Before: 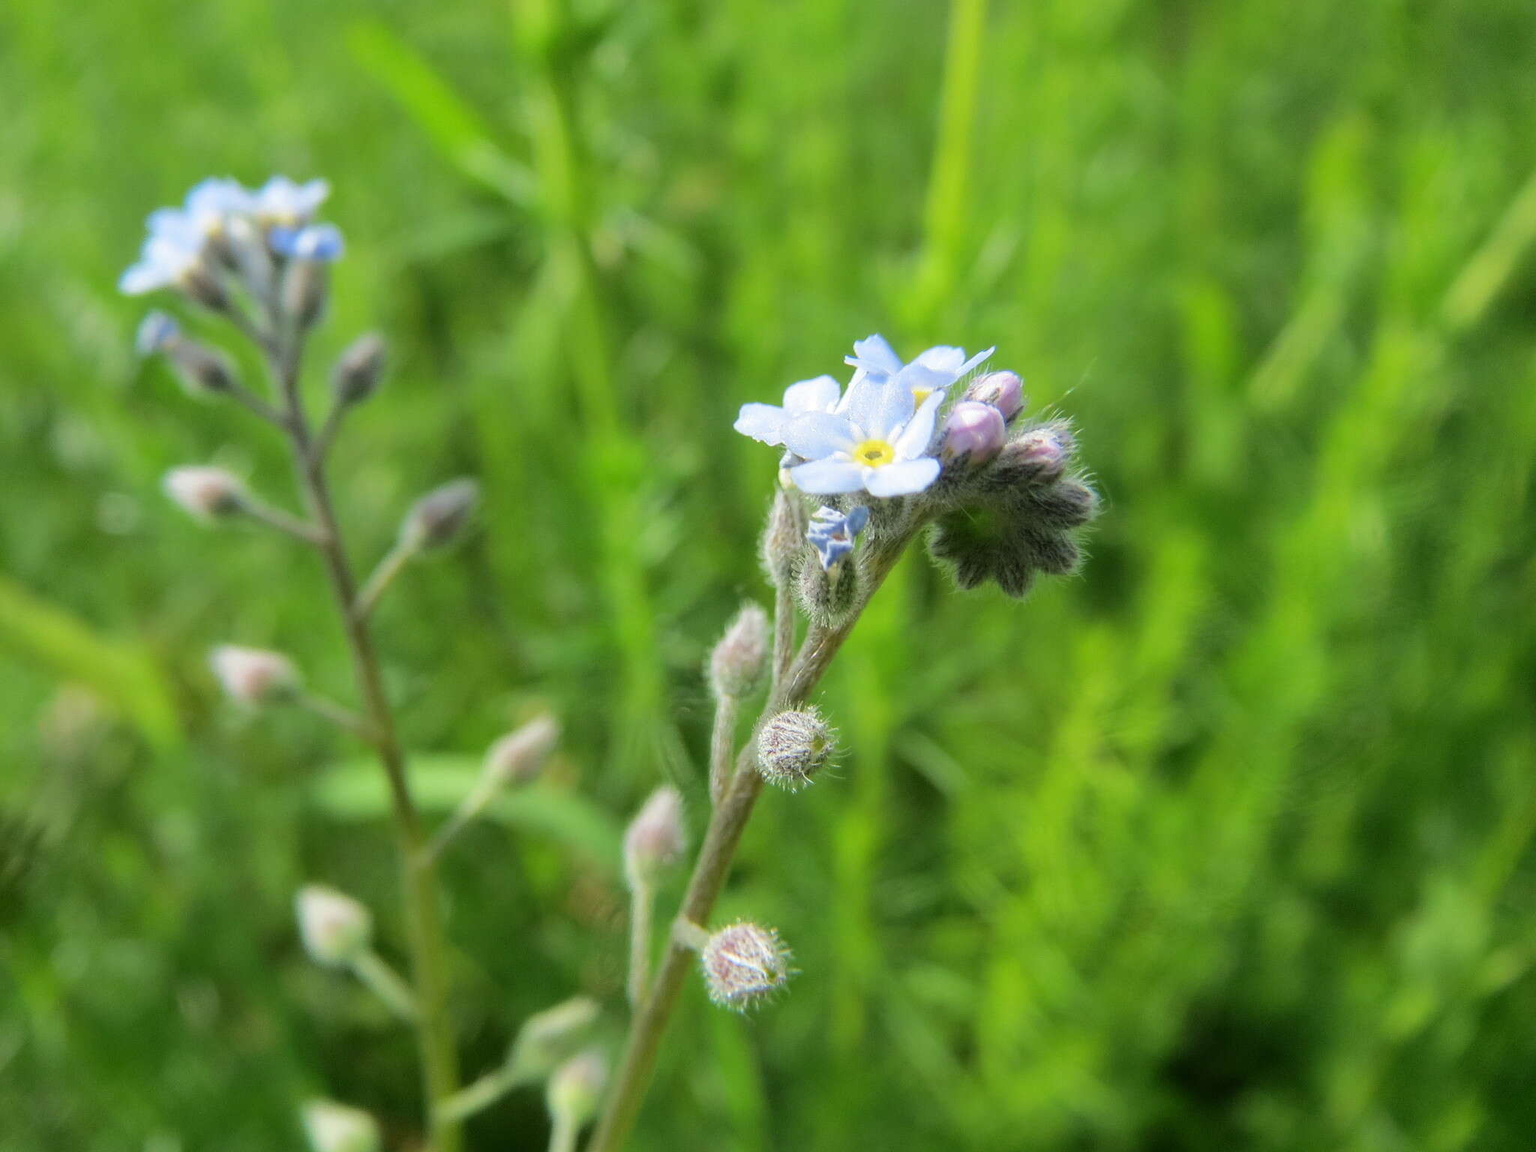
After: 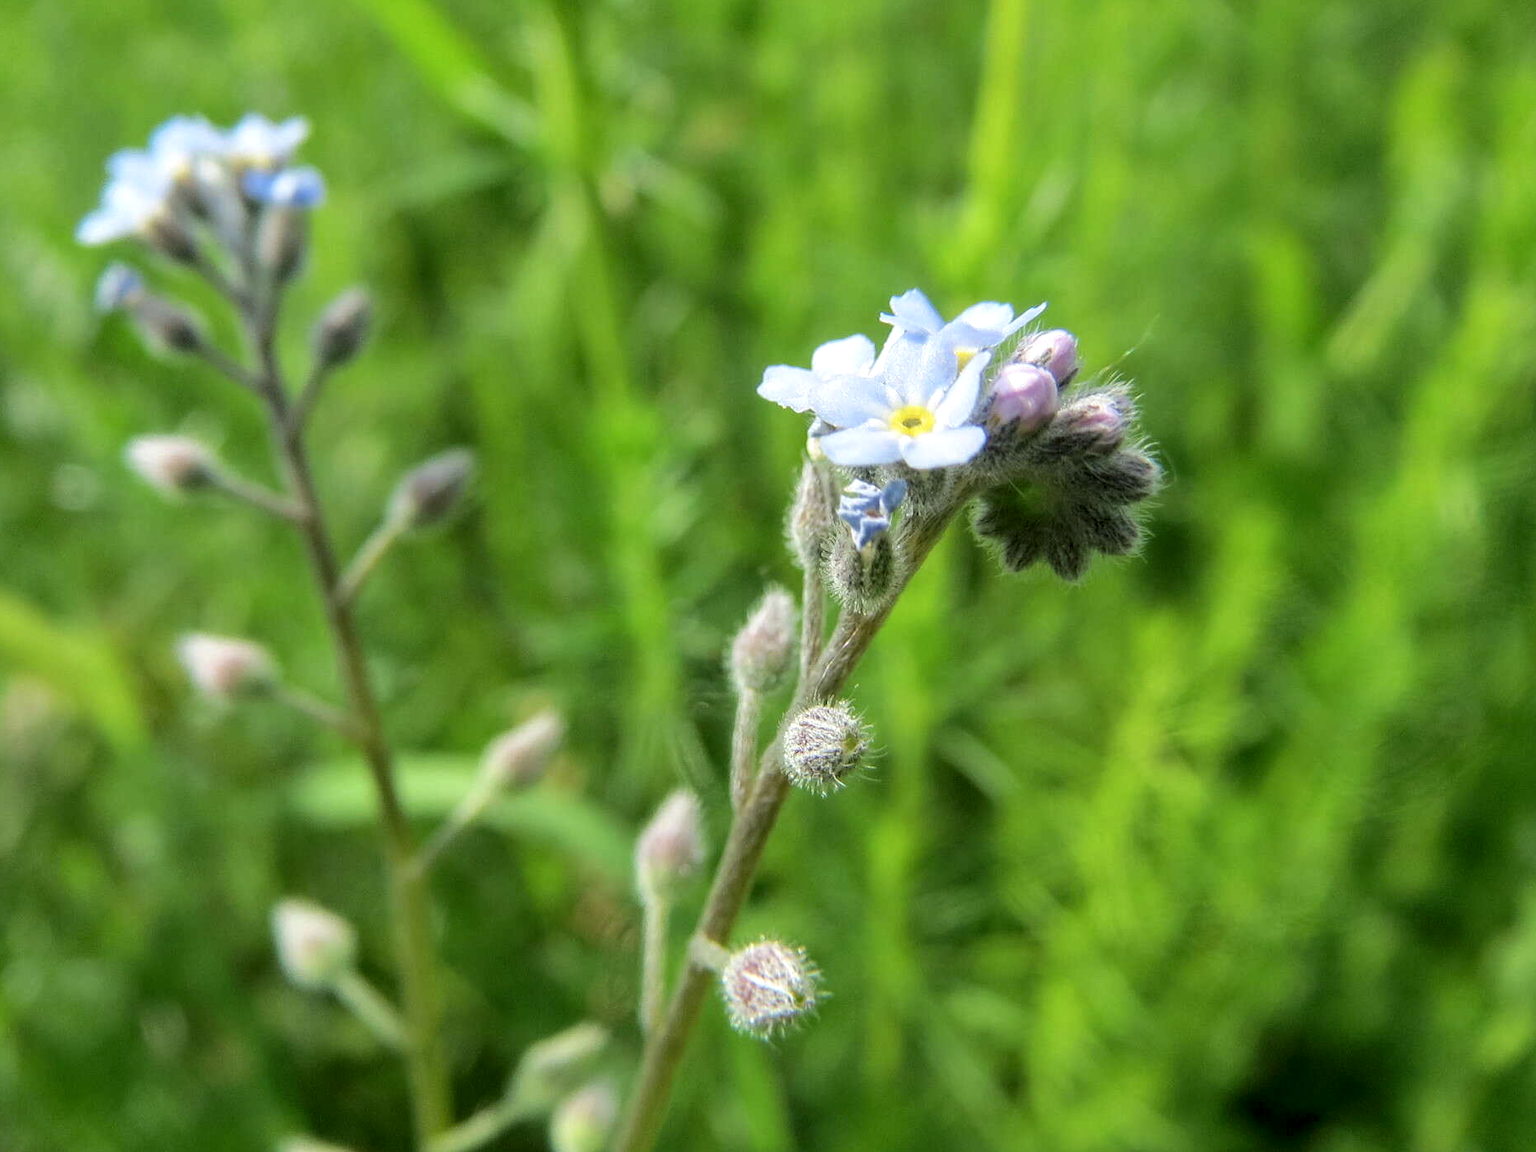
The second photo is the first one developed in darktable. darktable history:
local contrast: detail 130%
crop: left 3.305%, top 6.436%, right 6.389%, bottom 3.258%
